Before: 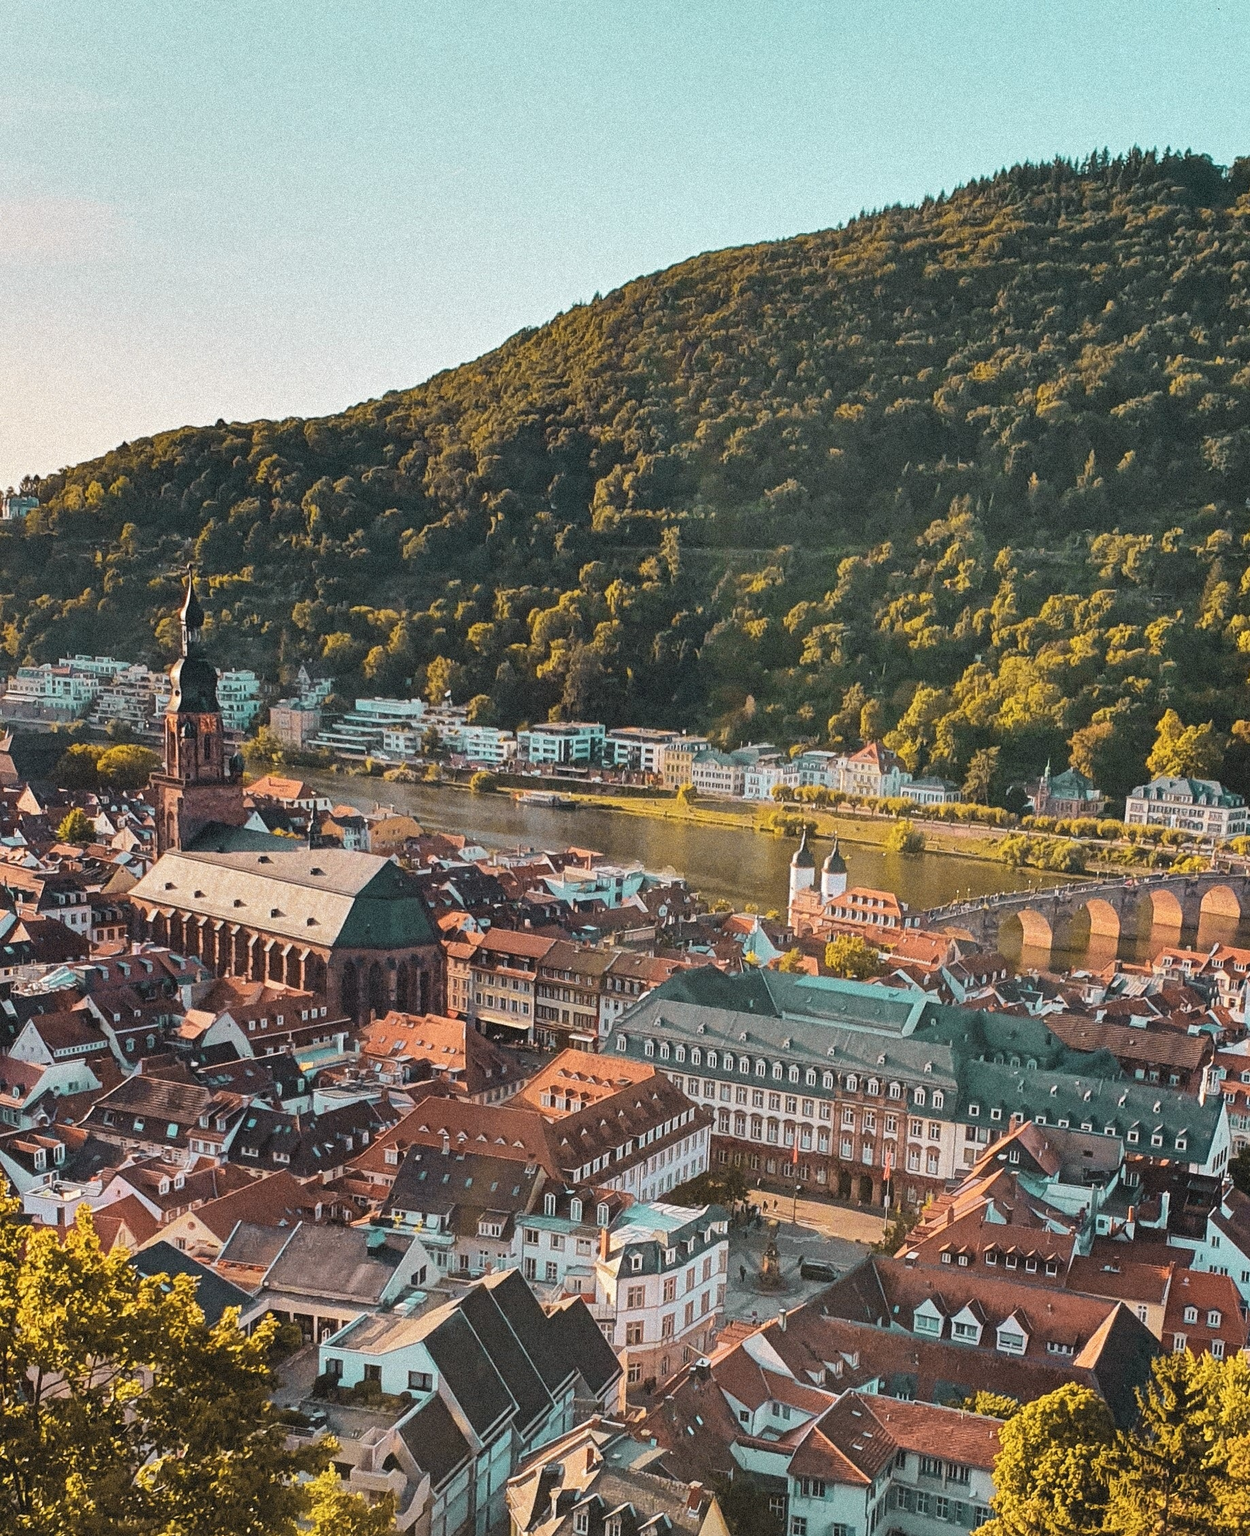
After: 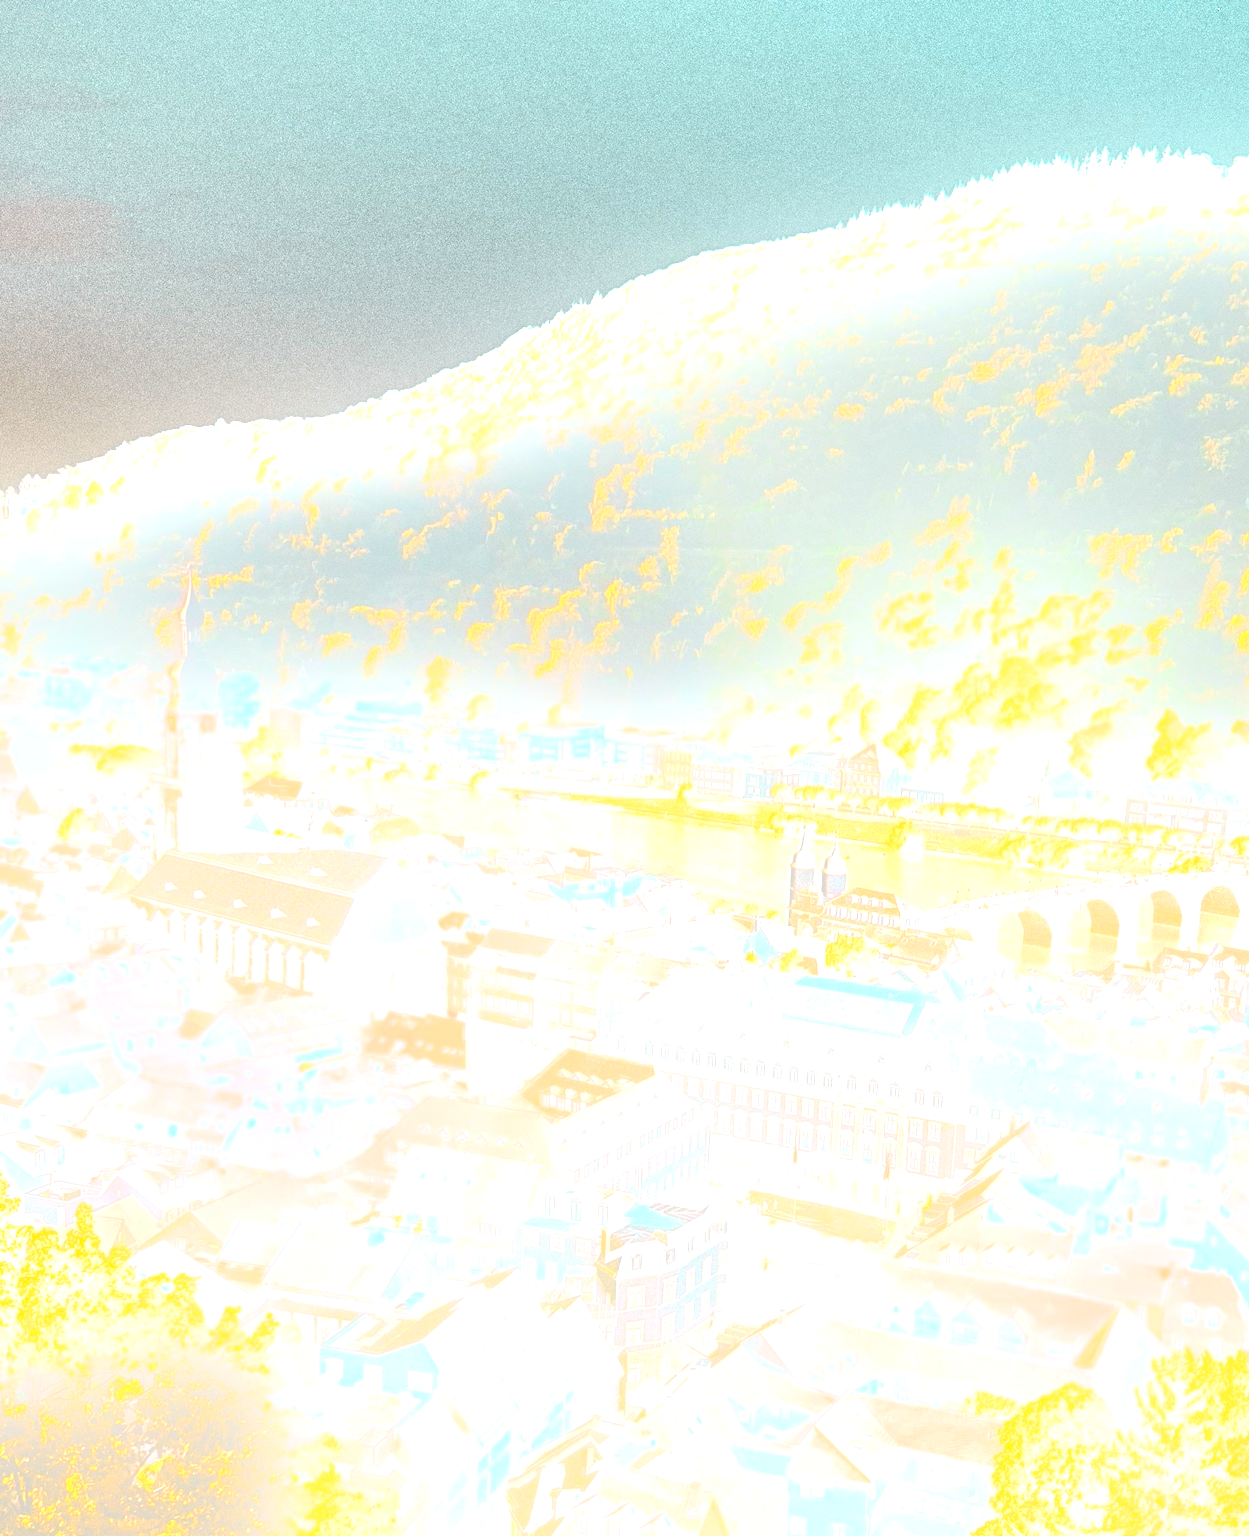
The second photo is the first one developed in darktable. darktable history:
bloom: size 25%, threshold 5%, strength 90%
exposure: black level correction 0, exposure 1.1 EV, compensate exposure bias true, compensate highlight preservation false
